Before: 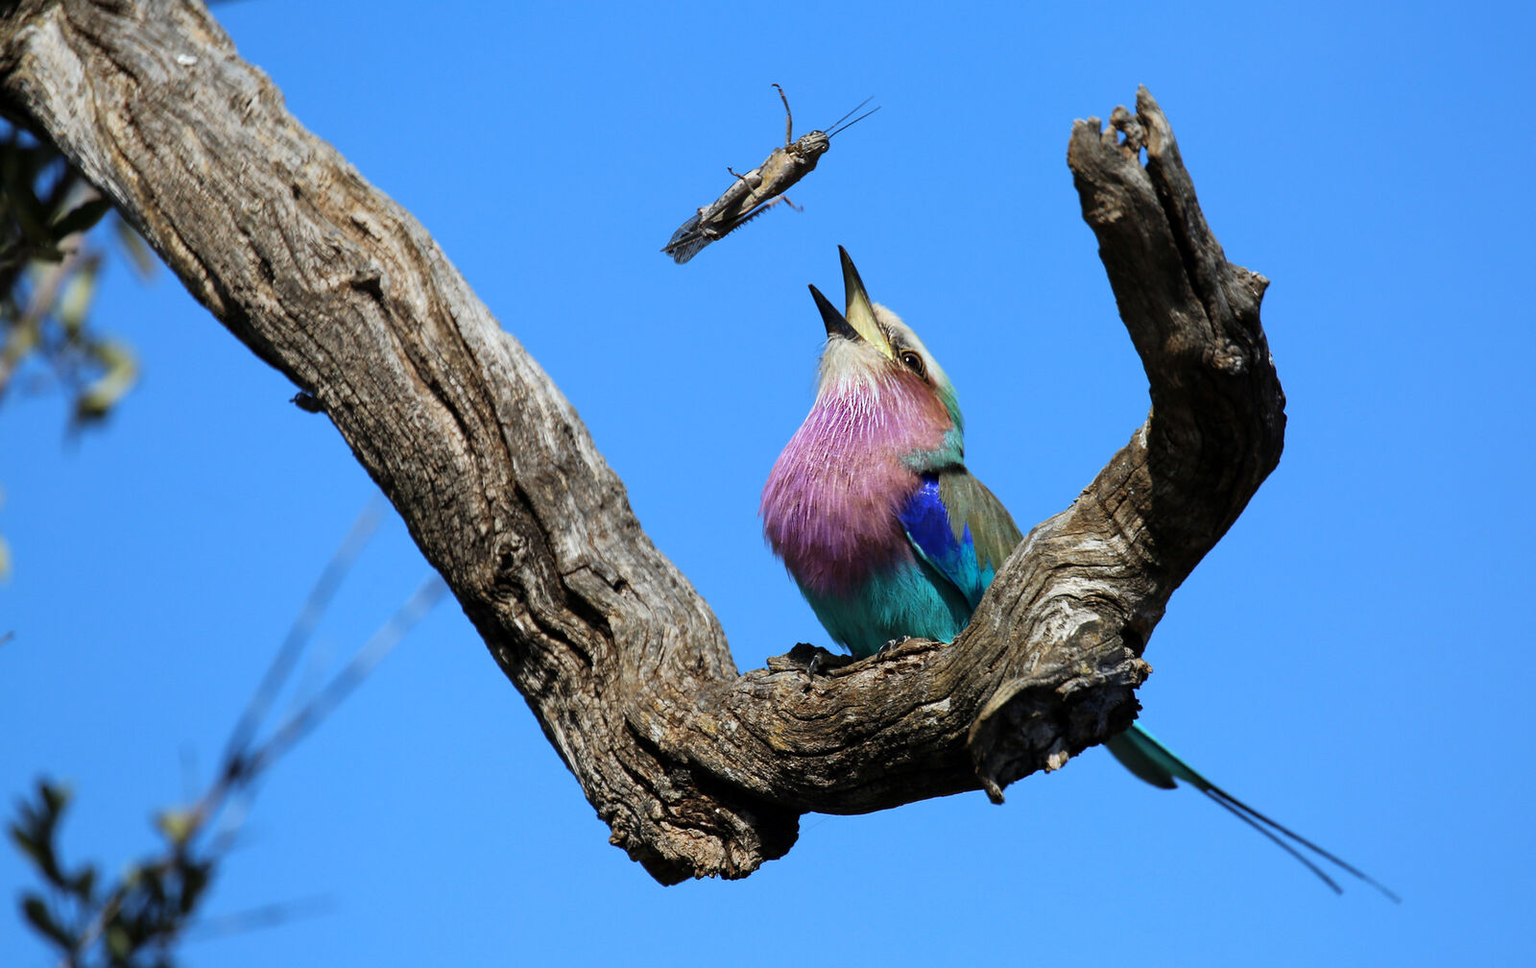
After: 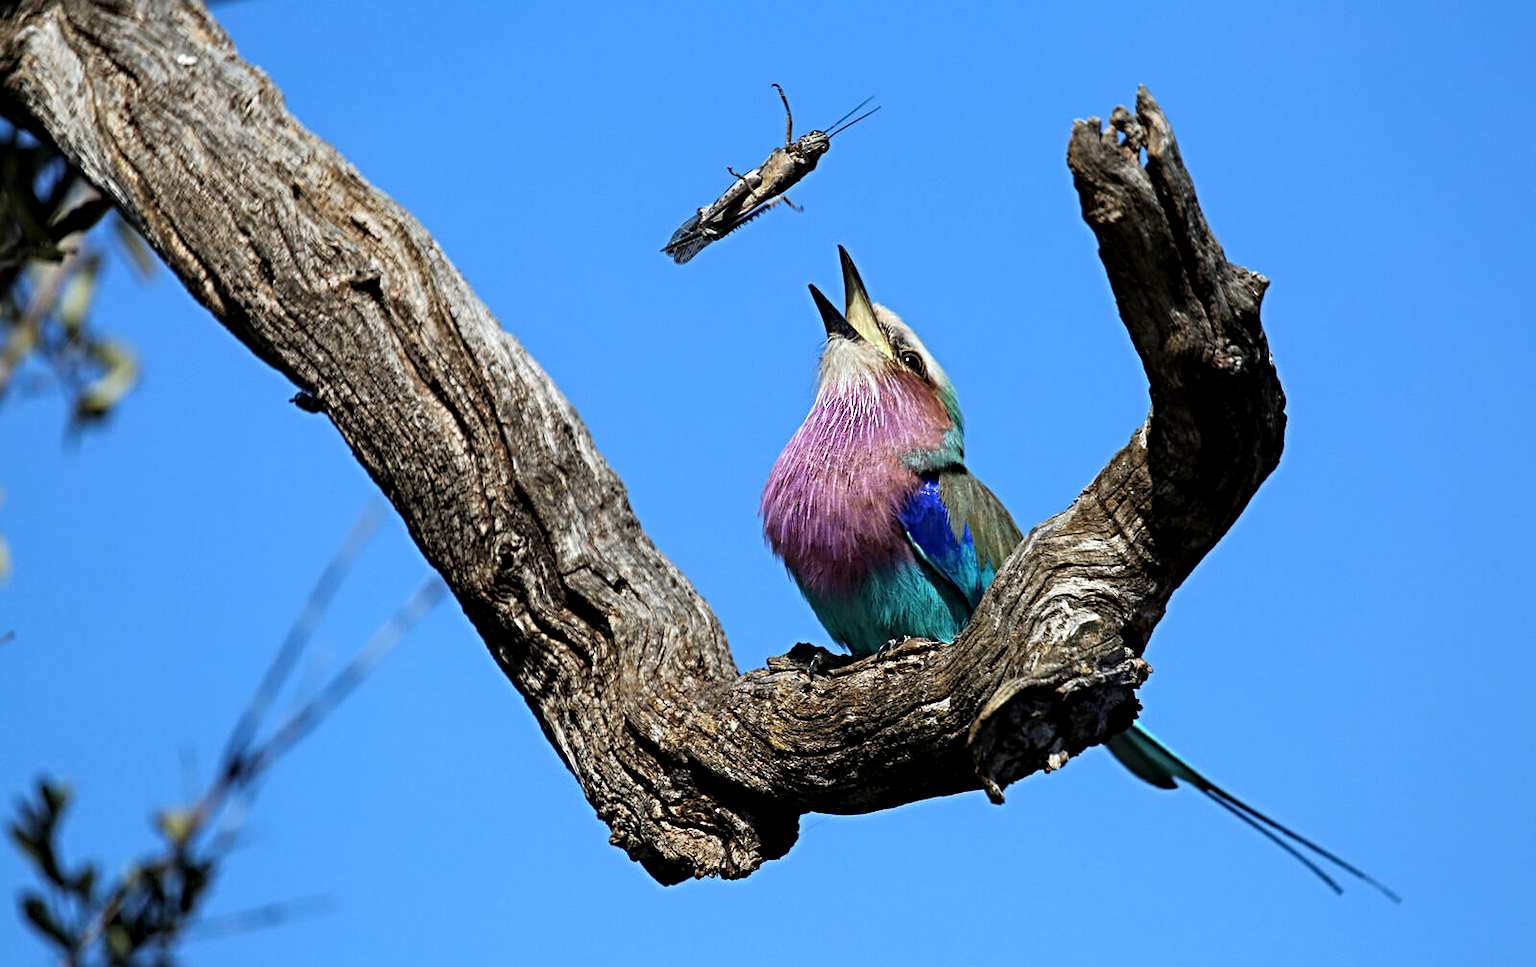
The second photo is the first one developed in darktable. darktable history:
sharpen: radius 4.83
local contrast: highlights 101%, shadows 103%, detail 131%, midtone range 0.2
